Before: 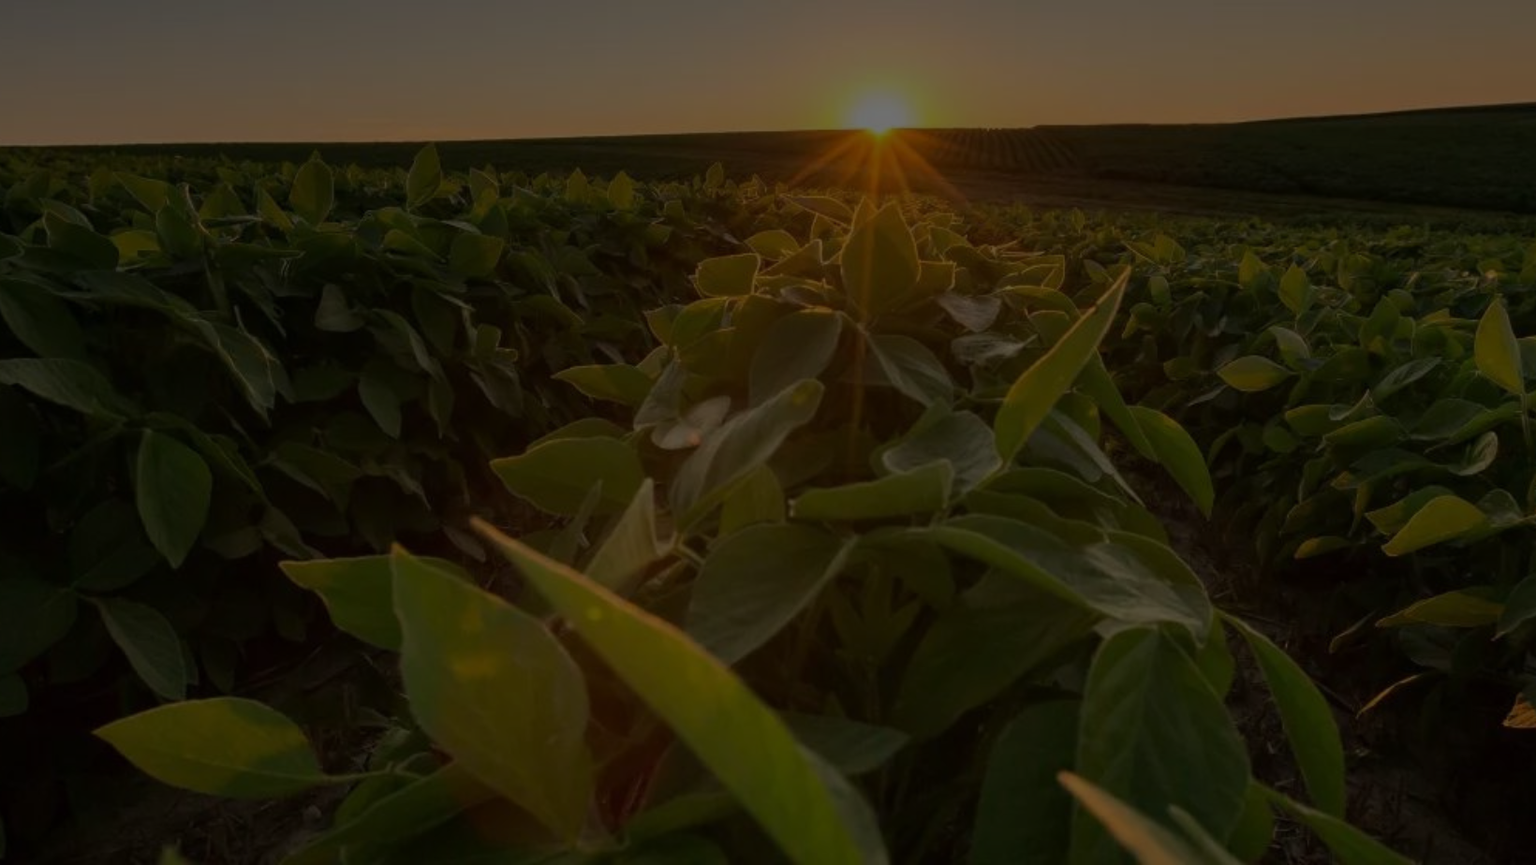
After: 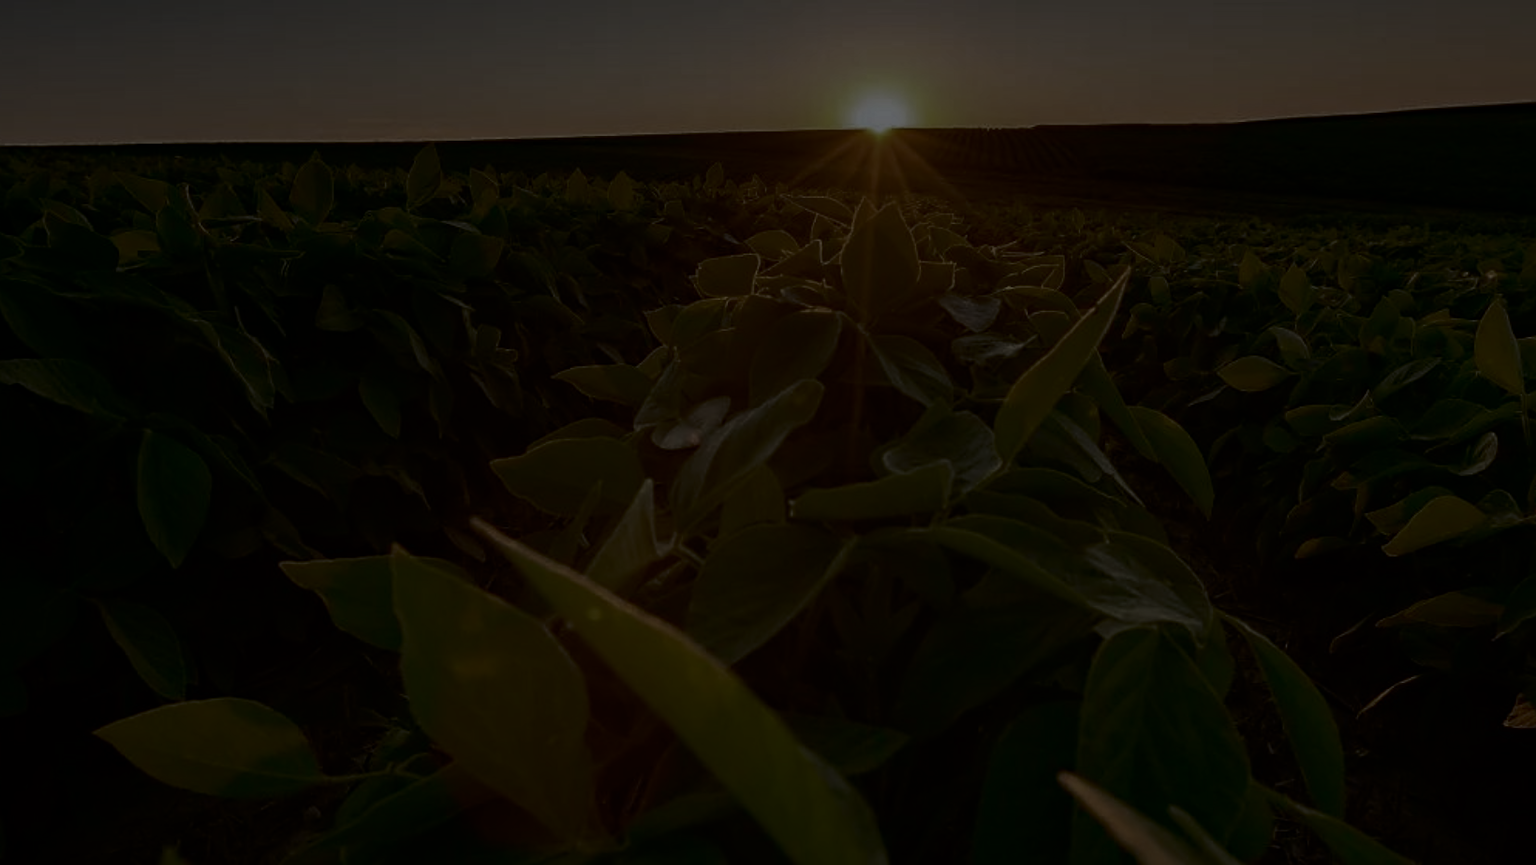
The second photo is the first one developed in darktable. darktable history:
contrast brightness saturation: contrast 0.32, brightness -0.08, saturation 0.17
haze removal: compatibility mode true, adaptive false
sharpen: on, module defaults
color zones: curves: ch0 [(0, 0.487) (0.241, 0.395) (0.434, 0.373) (0.658, 0.412) (0.838, 0.487)]; ch1 [(0, 0) (0.053, 0.053) (0.211, 0.202) (0.579, 0.259) (0.781, 0.241)]
